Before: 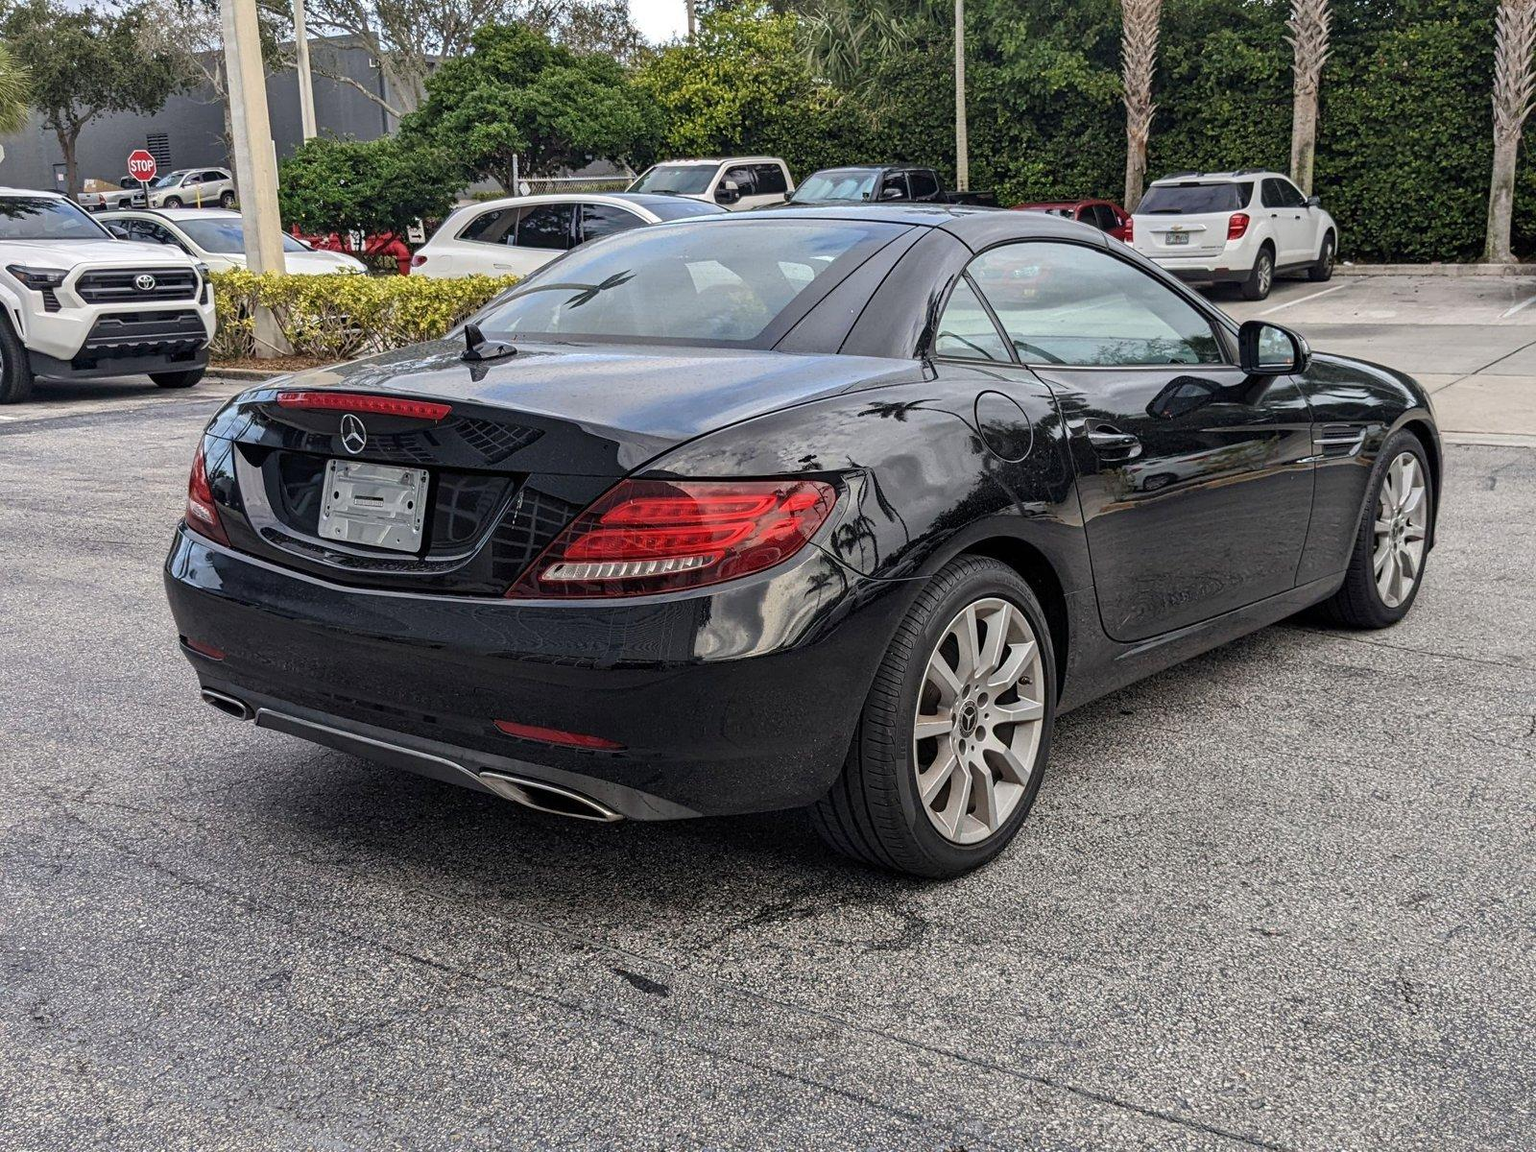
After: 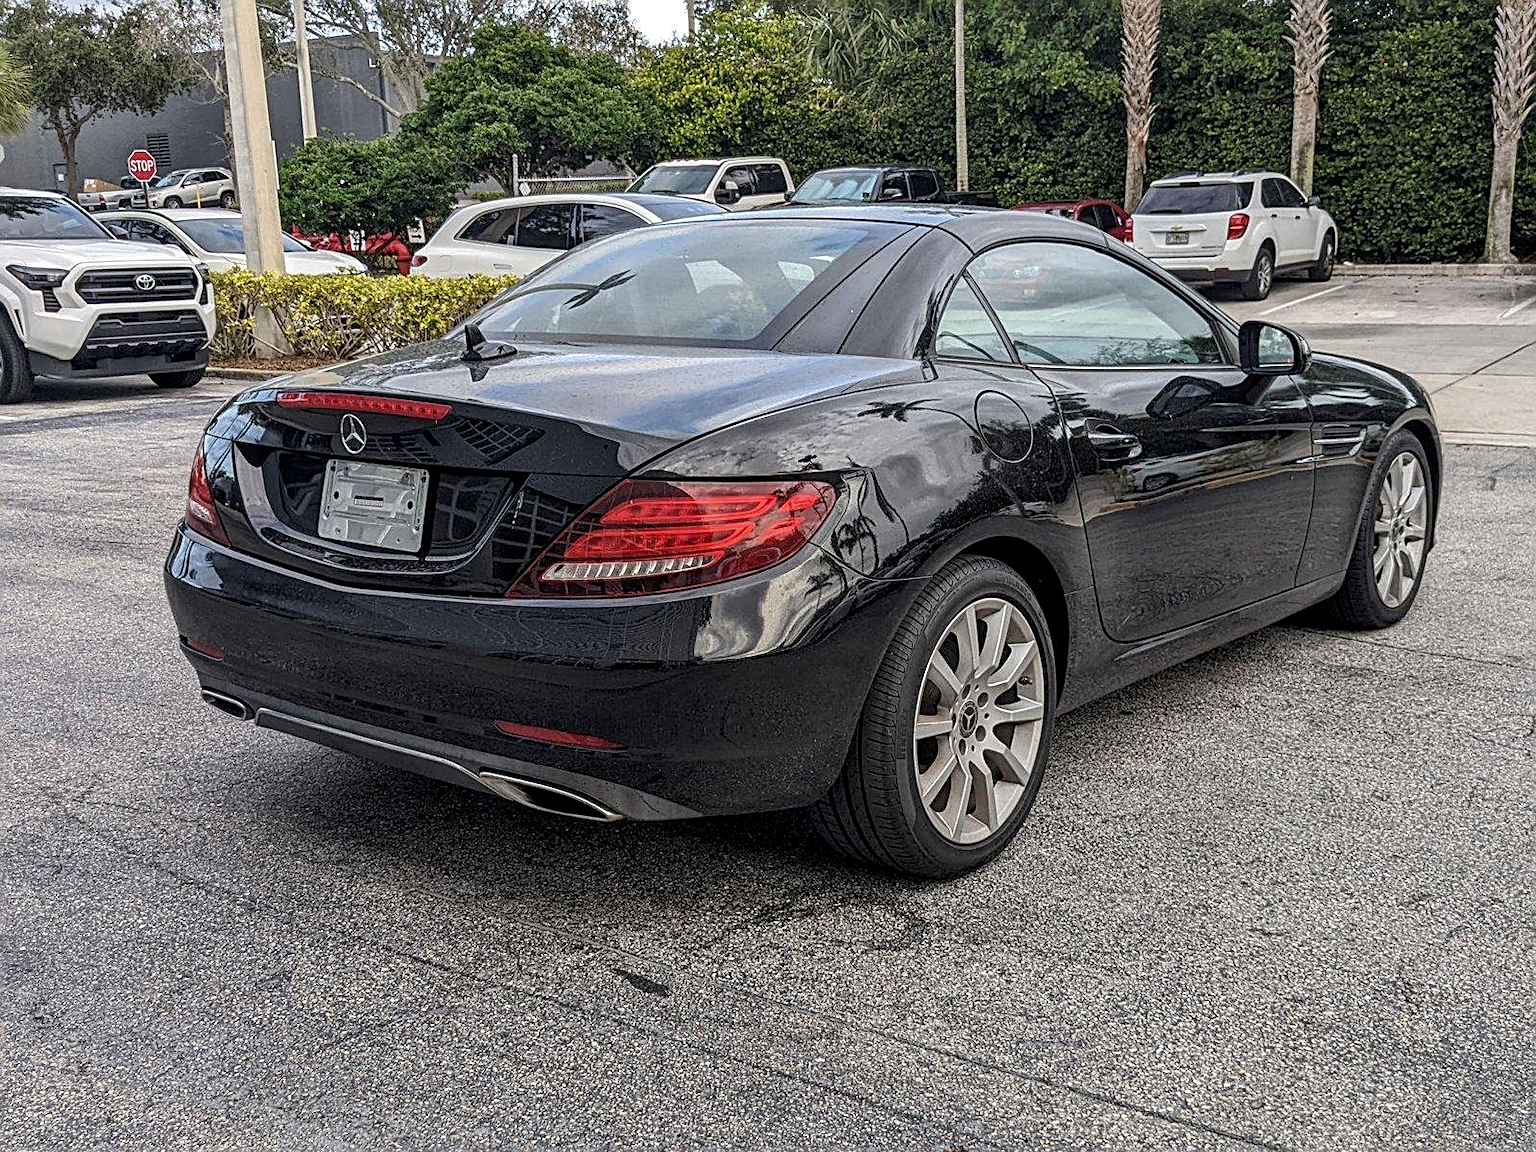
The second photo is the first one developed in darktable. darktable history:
local contrast: highlights 93%, shadows 87%, detail 160%, midtone range 0.2
sharpen: on, module defaults
